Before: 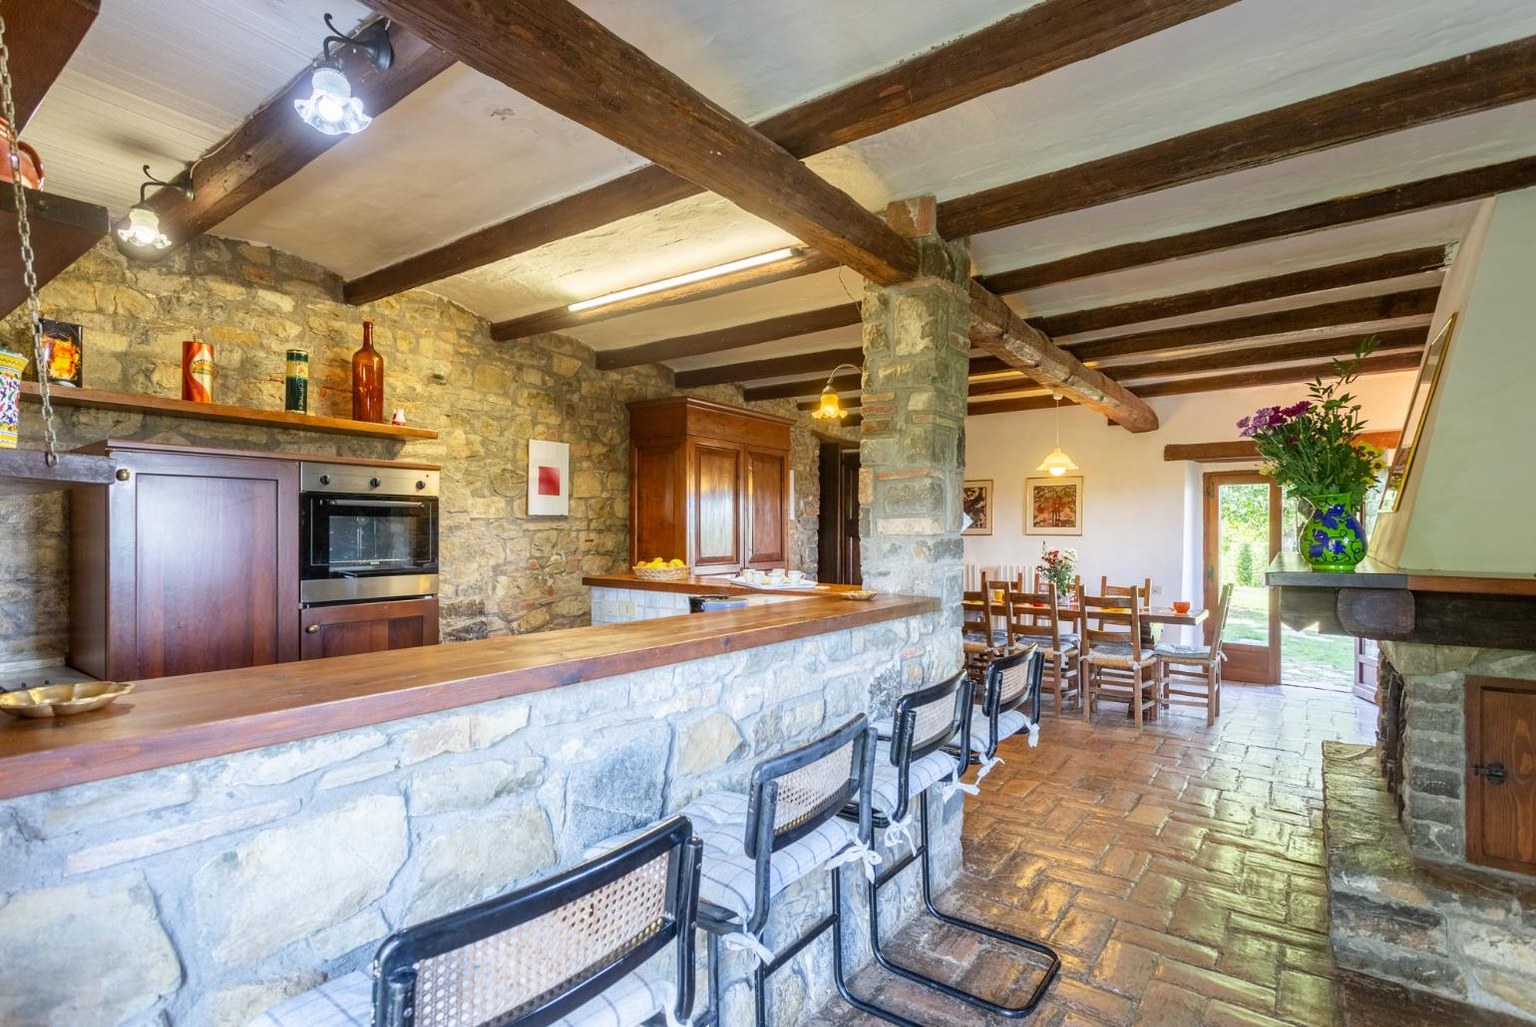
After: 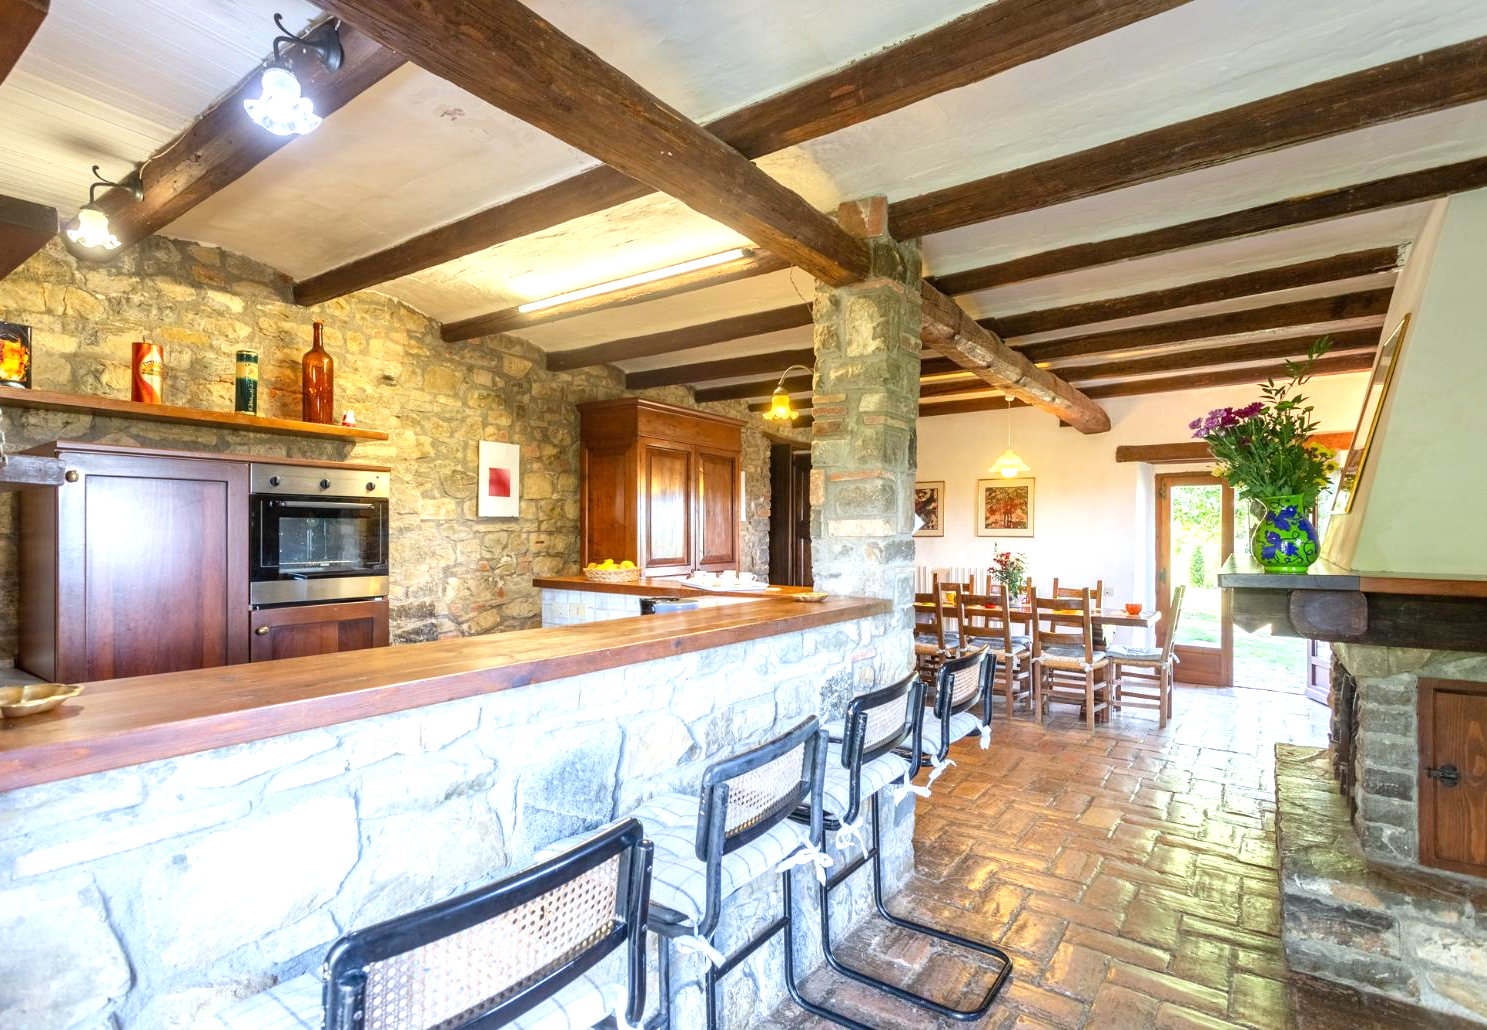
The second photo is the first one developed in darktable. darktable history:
crop and rotate: left 3.406%
color correction: highlights b* 0.023
exposure: exposure 0.566 EV, compensate highlight preservation false
